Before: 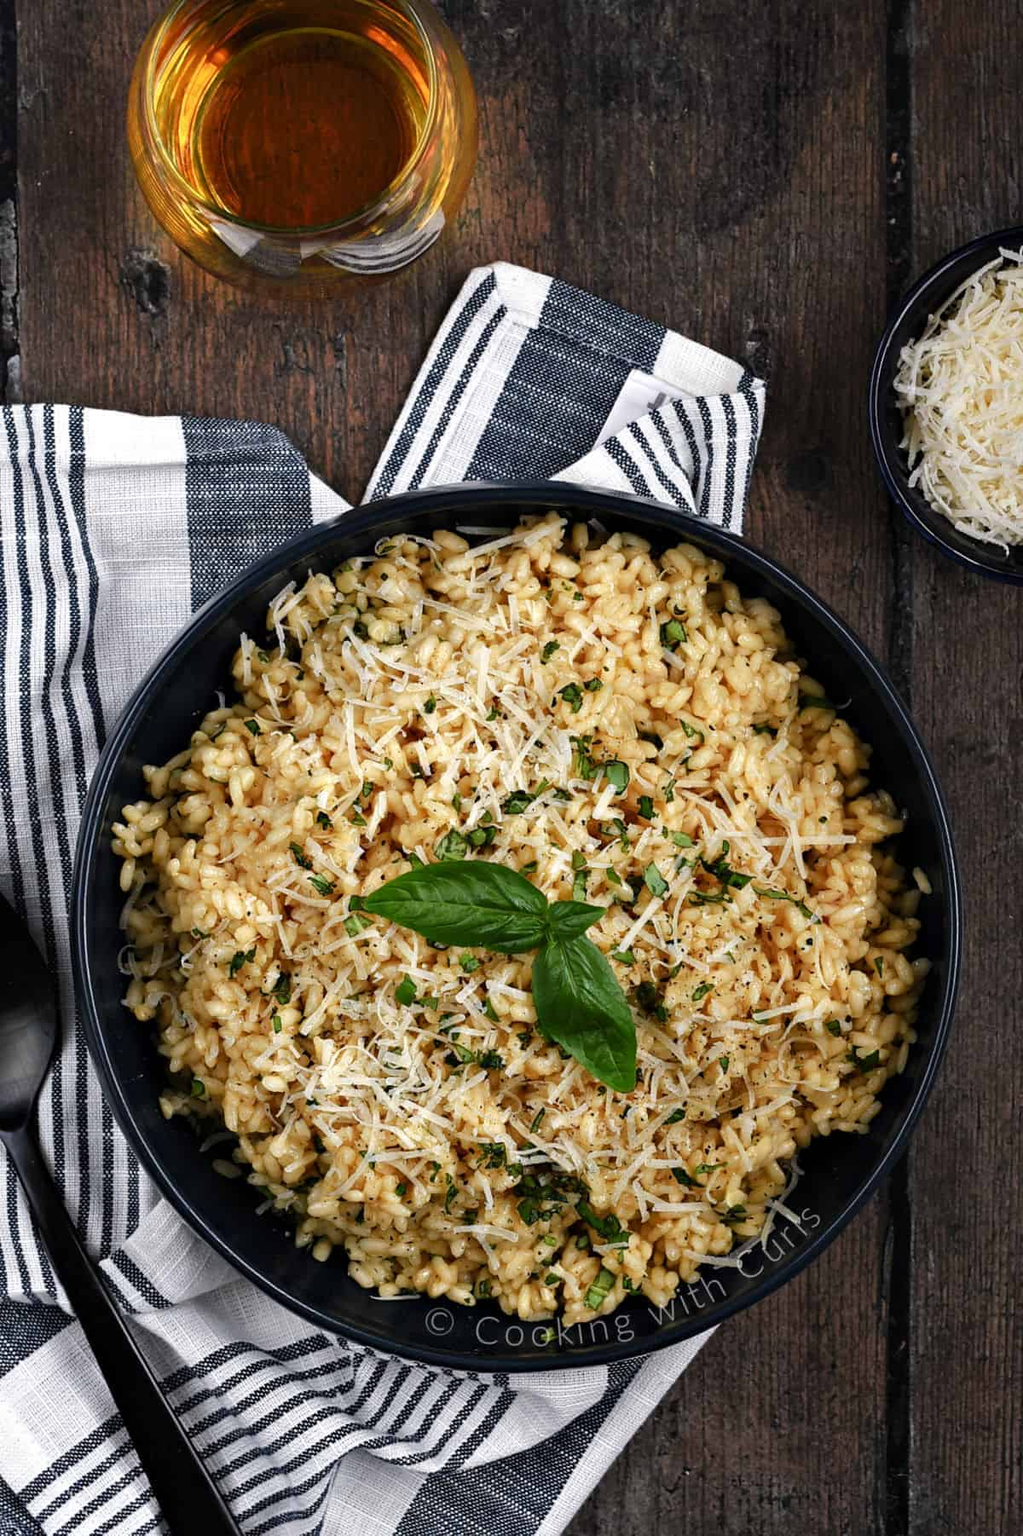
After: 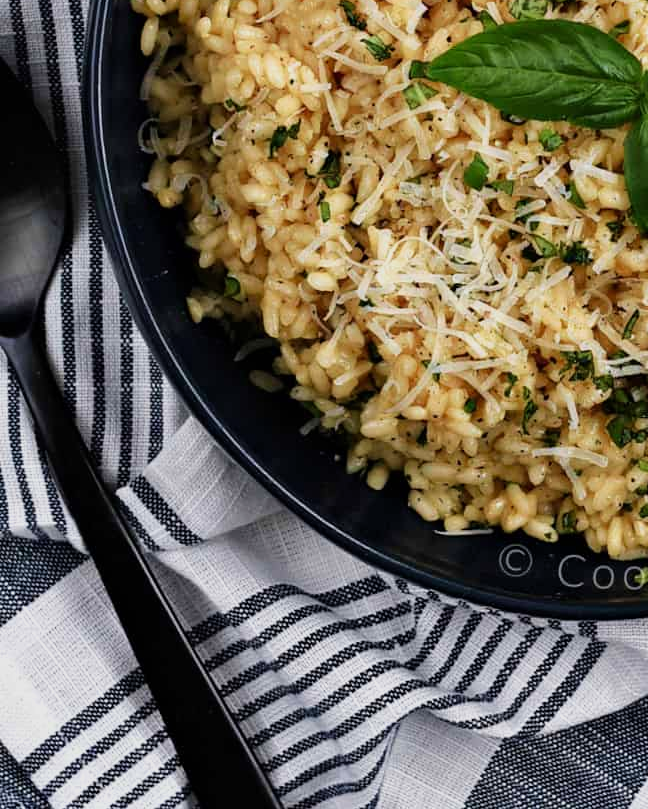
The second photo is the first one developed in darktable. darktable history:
filmic rgb: black relative exposure -14.31 EV, white relative exposure 3.35 EV, hardness 7.81, contrast 0.984, iterations of high-quality reconstruction 0
crop and rotate: top 54.953%, right 45.967%, bottom 0.131%
velvia: on, module defaults
